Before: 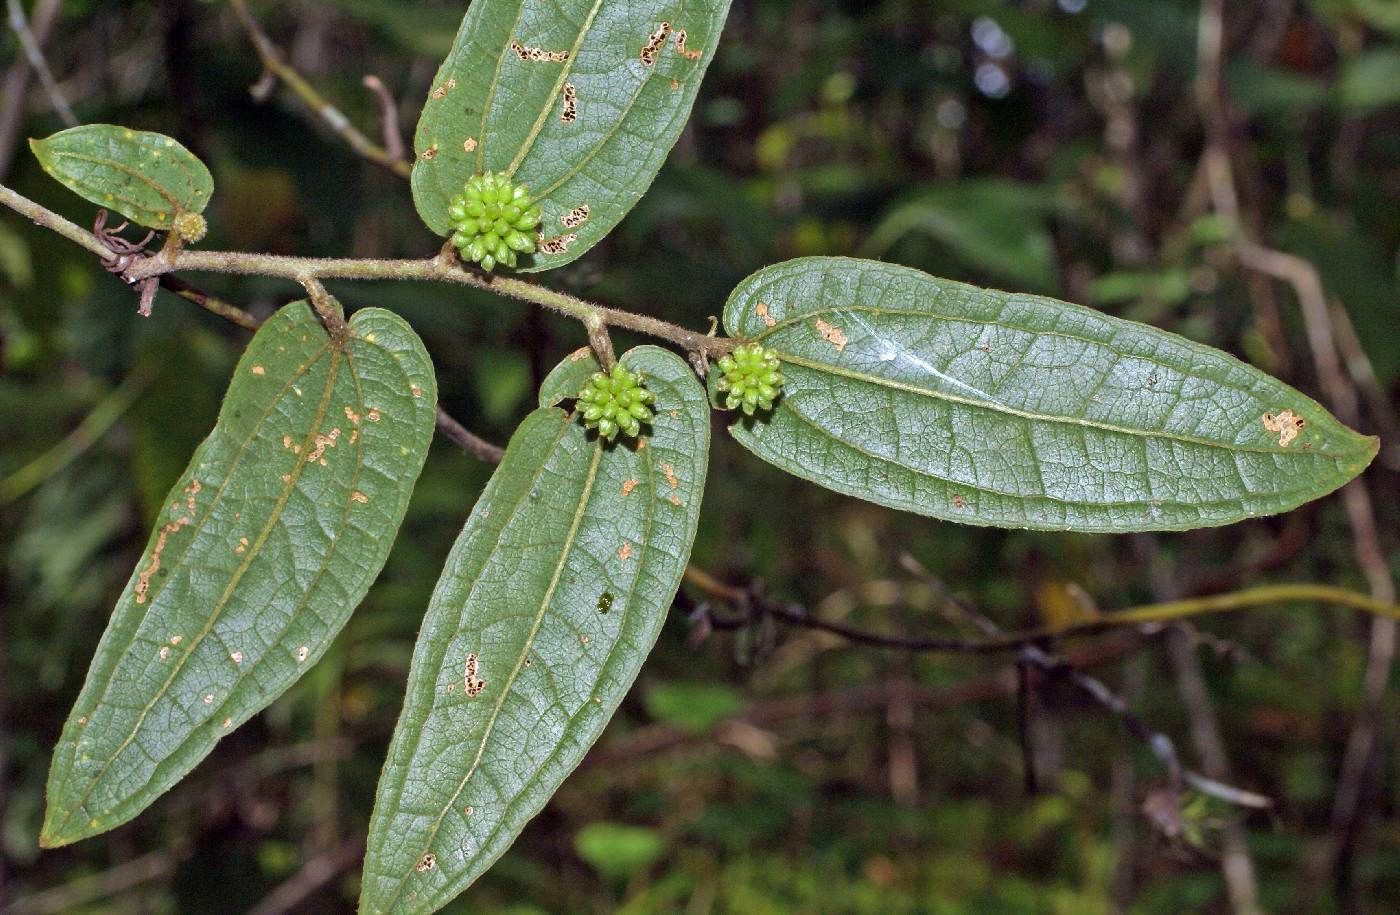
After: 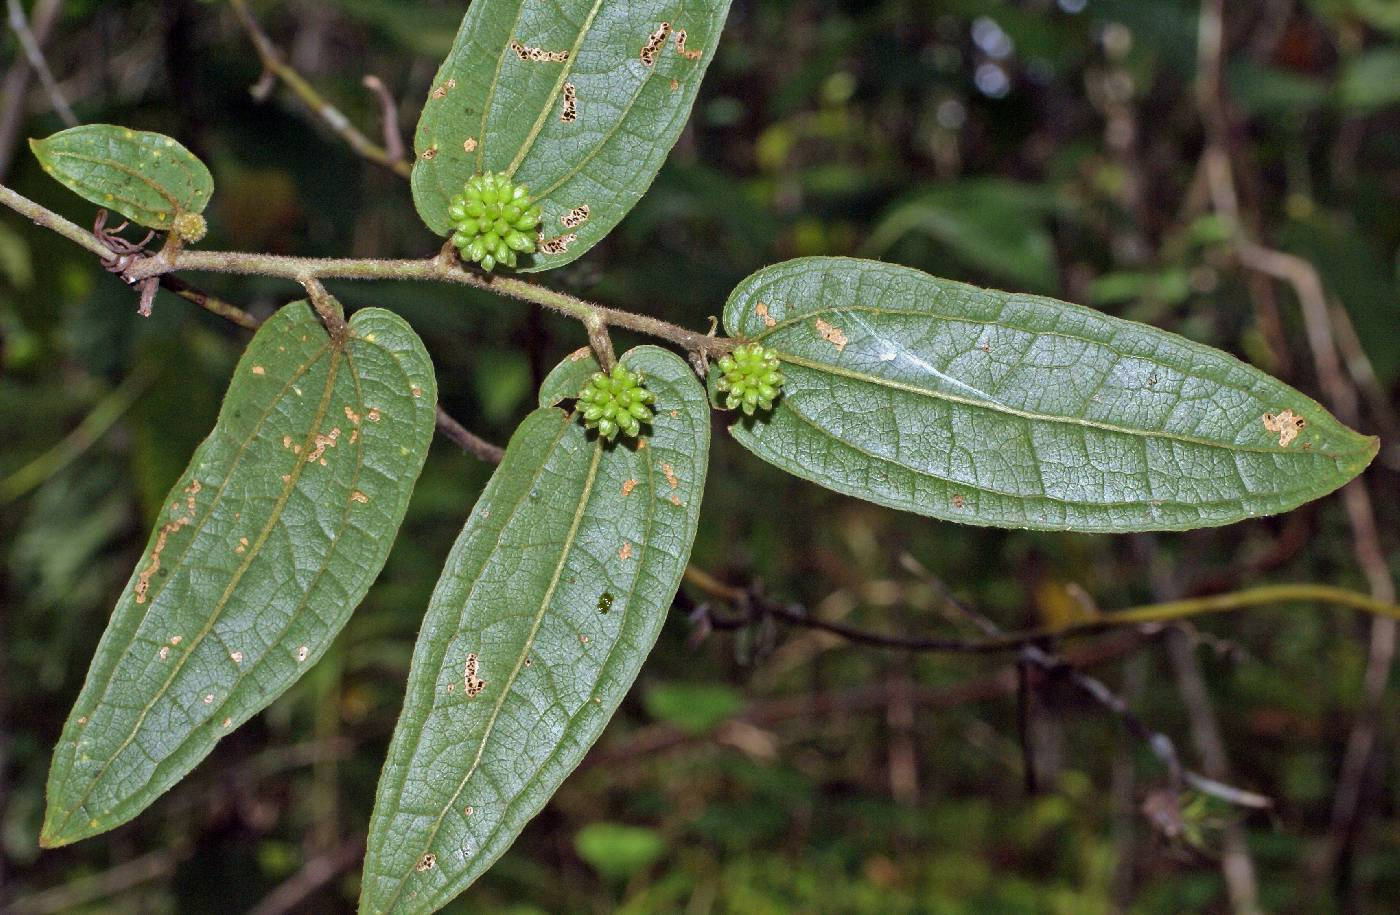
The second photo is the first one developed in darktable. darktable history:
white balance: emerald 1
exposure: exposure -0.116 EV, compensate exposure bias true, compensate highlight preservation false
